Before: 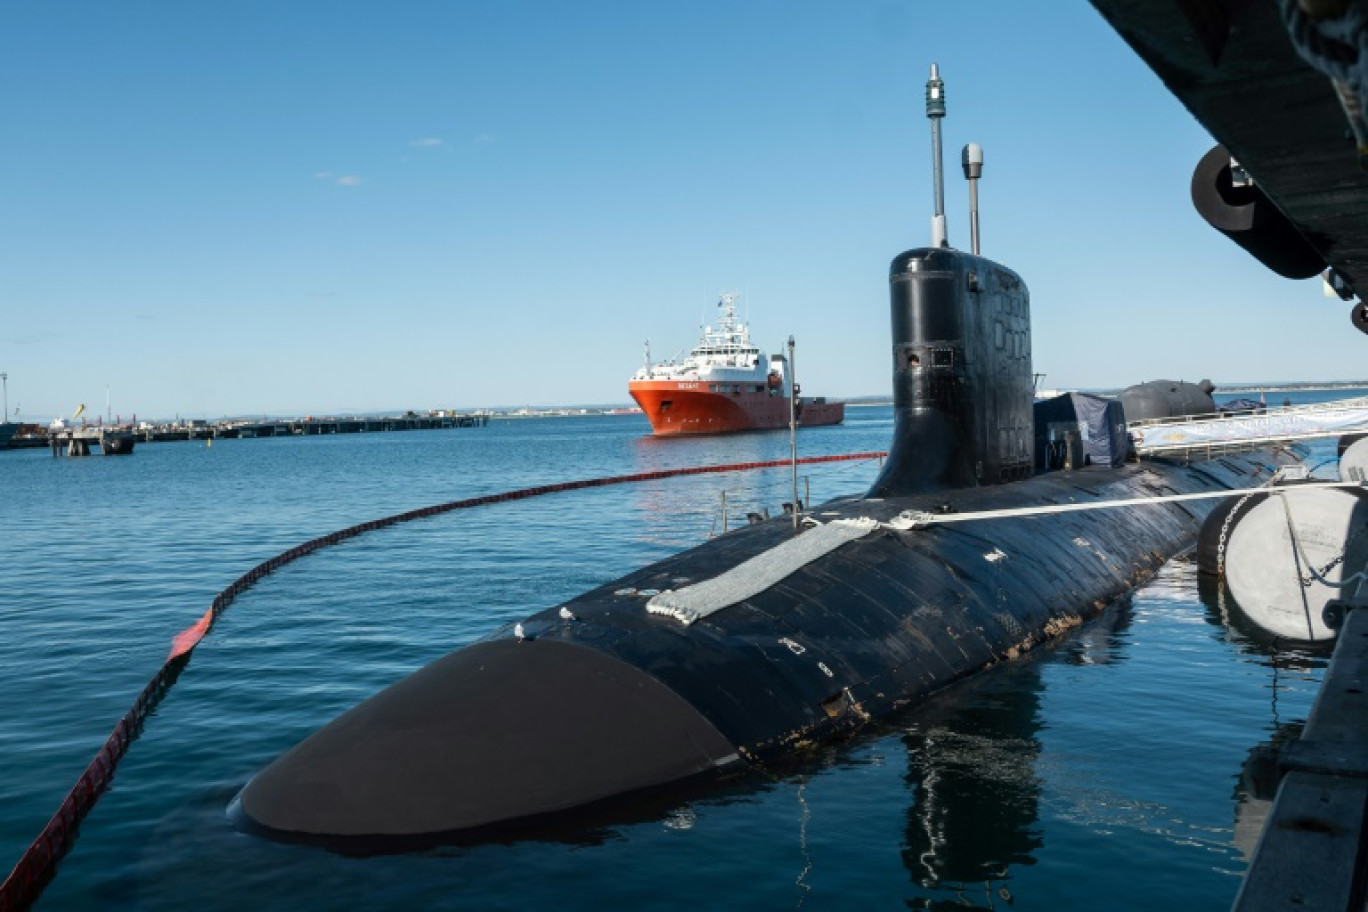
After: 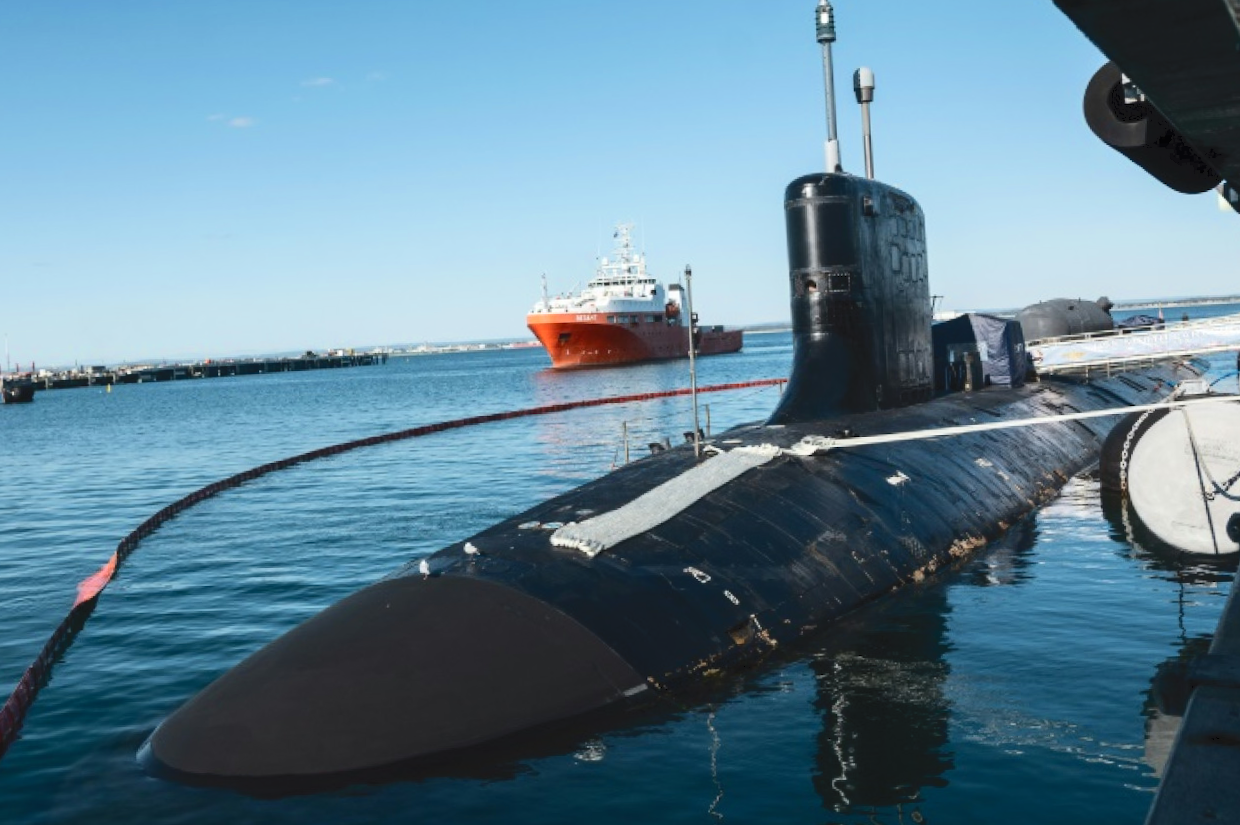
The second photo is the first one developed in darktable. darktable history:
crop and rotate: angle 1.63°, left 5.523%, top 5.689%
tone curve: curves: ch0 [(0, 0) (0.003, 0.065) (0.011, 0.072) (0.025, 0.09) (0.044, 0.104) (0.069, 0.116) (0.1, 0.127) (0.136, 0.15) (0.177, 0.184) (0.224, 0.223) (0.277, 0.28) (0.335, 0.361) (0.399, 0.443) (0.468, 0.525) (0.543, 0.616) (0.623, 0.713) (0.709, 0.79) (0.801, 0.866) (0.898, 0.933) (1, 1)], color space Lab, independent channels, preserve colors none
color zones: curves: ch0 [(0, 0.5) (0.143, 0.5) (0.286, 0.5) (0.429, 0.5) (0.571, 0.5) (0.714, 0.476) (0.857, 0.5) (1, 0.5)]; ch2 [(0, 0.5) (0.143, 0.5) (0.286, 0.5) (0.429, 0.5) (0.571, 0.5) (0.714, 0.487) (0.857, 0.5) (1, 0.5)]
